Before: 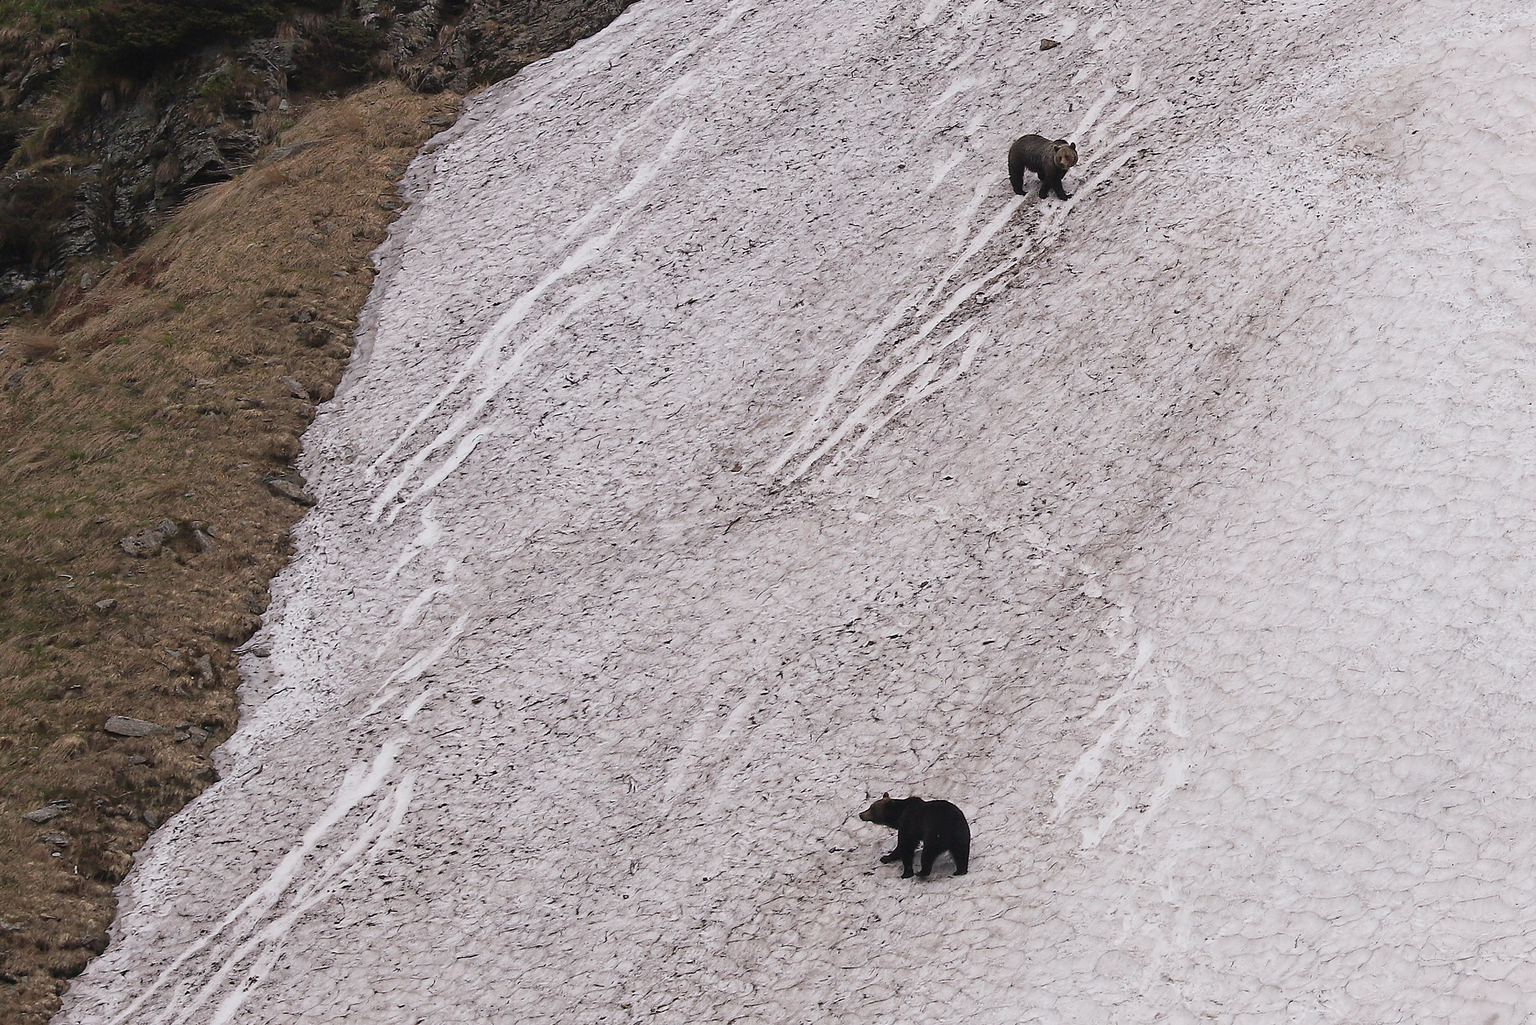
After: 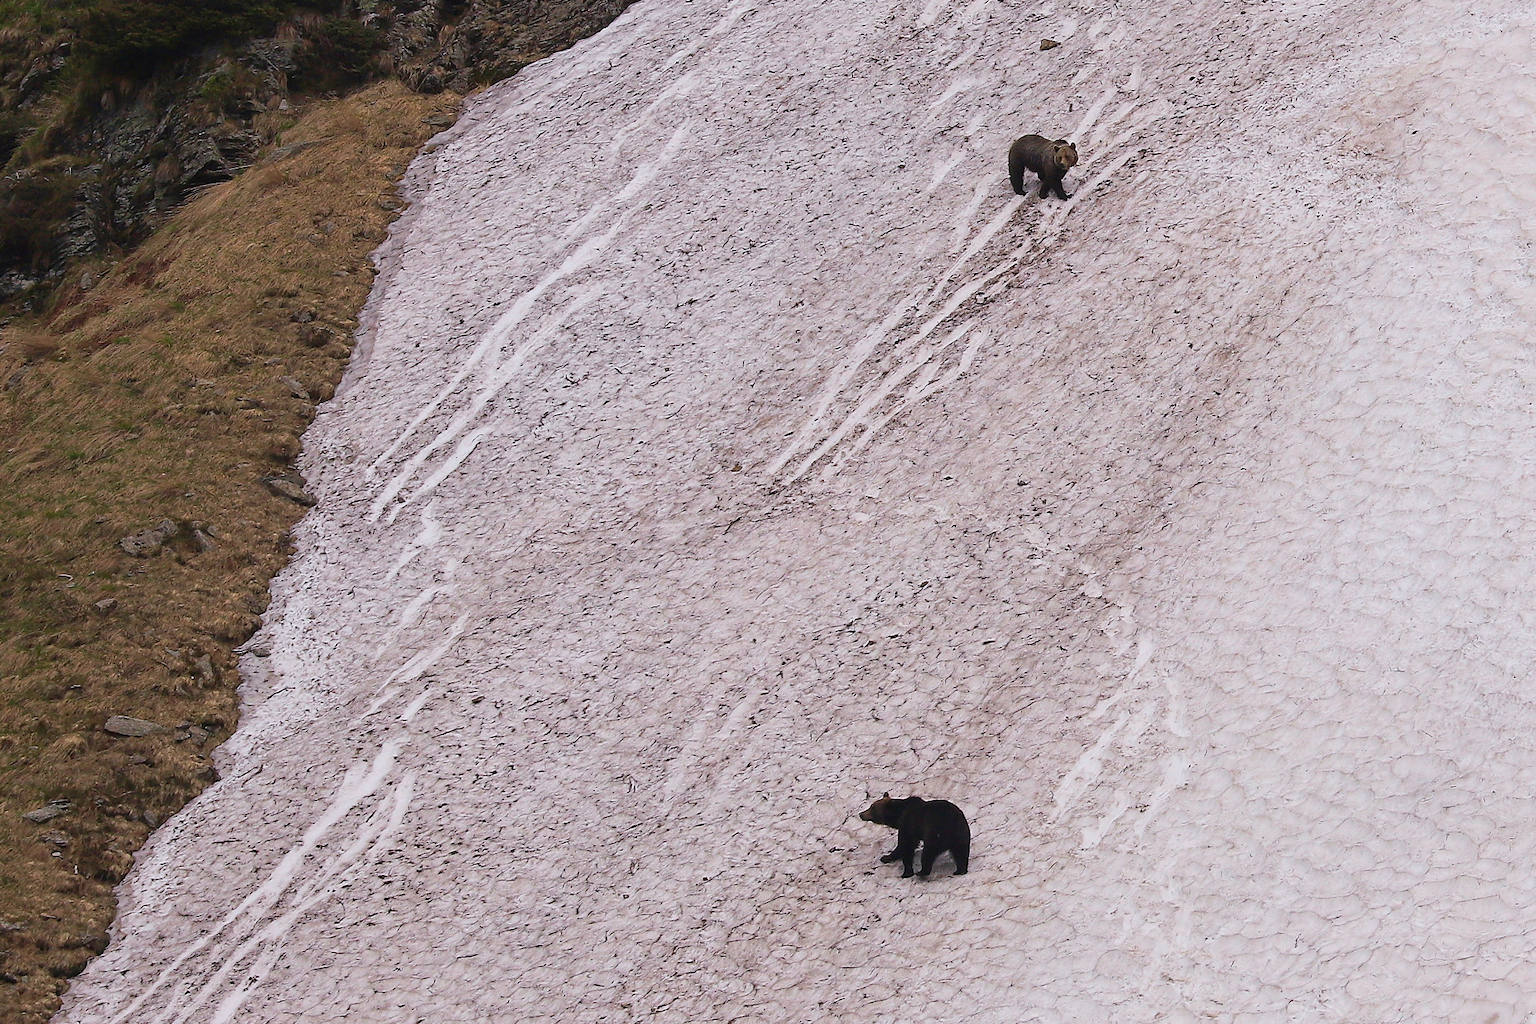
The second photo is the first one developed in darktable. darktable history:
velvia: strength 45.36%
